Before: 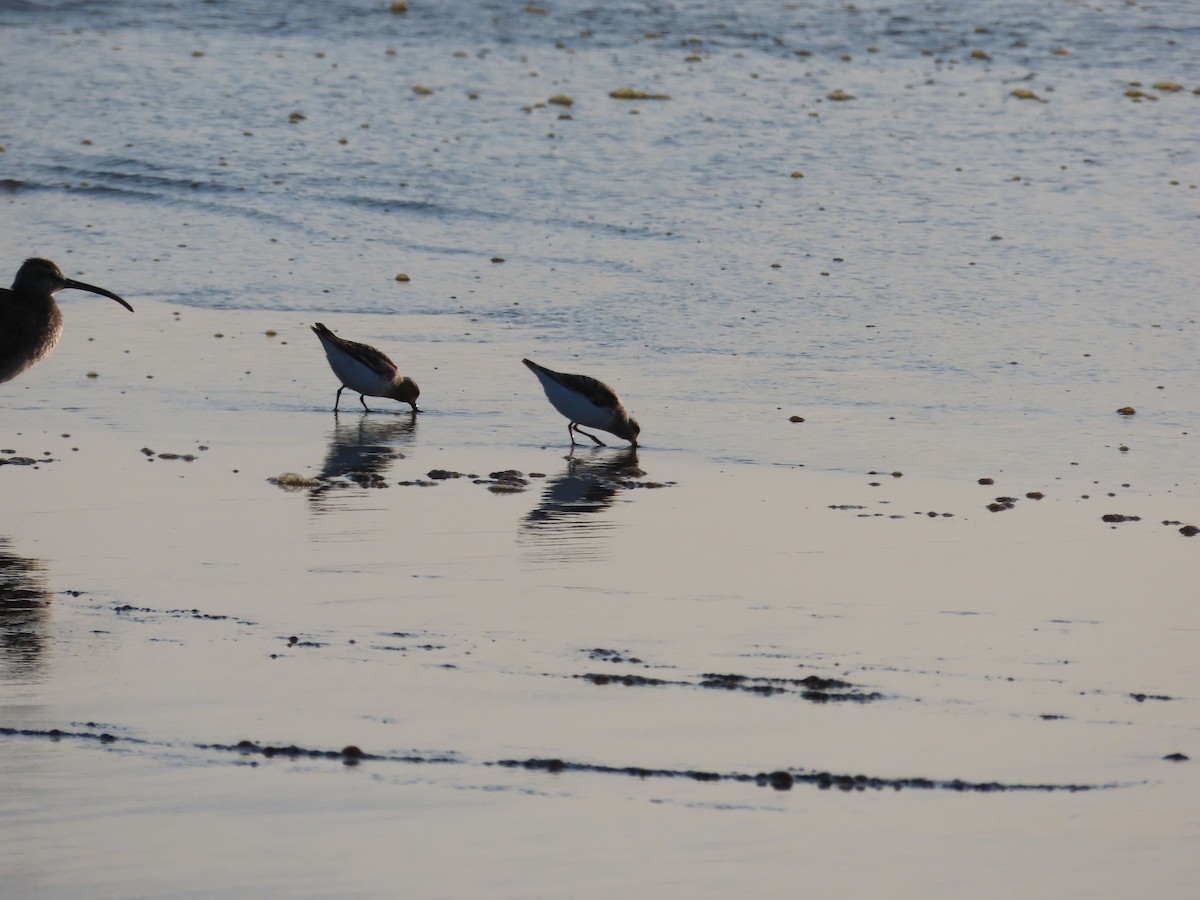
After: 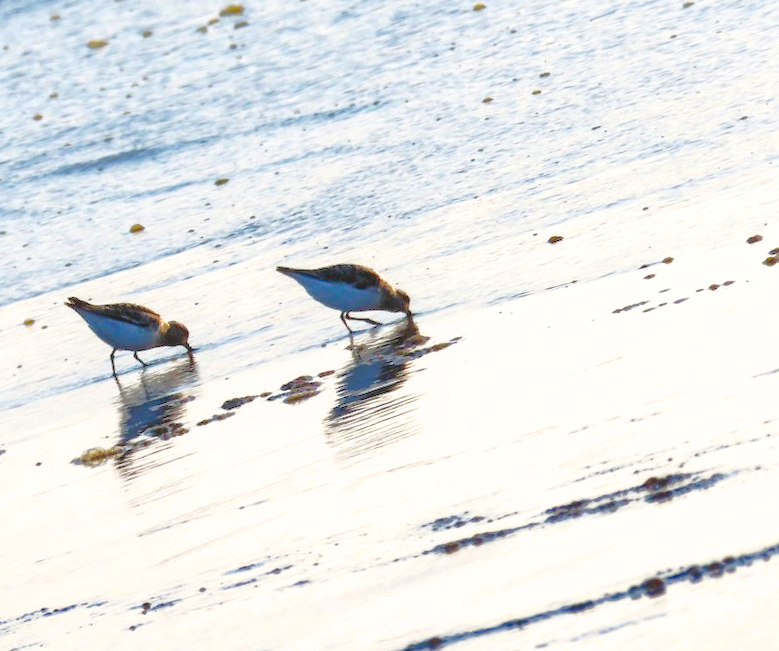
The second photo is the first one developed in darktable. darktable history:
crop and rotate: angle 18.23°, left 6.965%, right 4.204%, bottom 1.077%
color balance rgb: global offset › luminance -0.495%, perceptual saturation grading › global saturation 17.032%, perceptual brilliance grading › mid-tones 10.512%, perceptual brilliance grading › shadows 15%, global vibrance 20%
local contrast: detail 109%
tone curve: curves: ch0 [(0, 0) (0.003, 0.03) (0.011, 0.032) (0.025, 0.035) (0.044, 0.038) (0.069, 0.041) (0.1, 0.058) (0.136, 0.091) (0.177, 0.133) (0.224, 0.181) (0.277, 0.268) (0.335, 0.363) (0.399, 0.461) (0.468, 0.554) (0.543, 0.633) (0.623, 0.709) (0.709, 0.784) (0.801, 0.869) (0.898, 0.938) (1, 1)], preserve colors none
exposure: black level correction 0, exposure 1.292 EV, compensate exposure bias true, compensate highlight preservation false
contrast brightness saturation: saturation -0.026
shadows and highlights: on, module defaults
